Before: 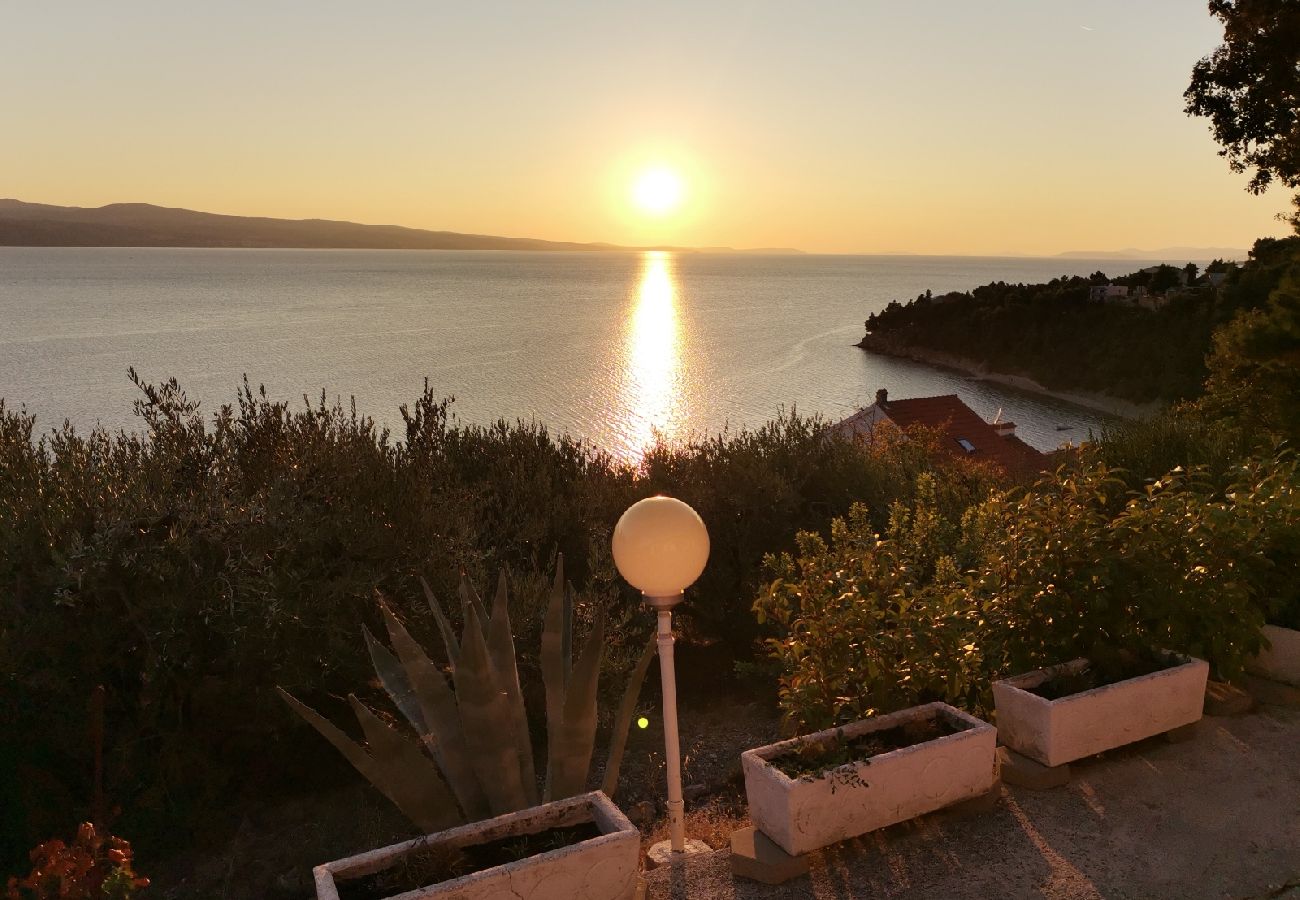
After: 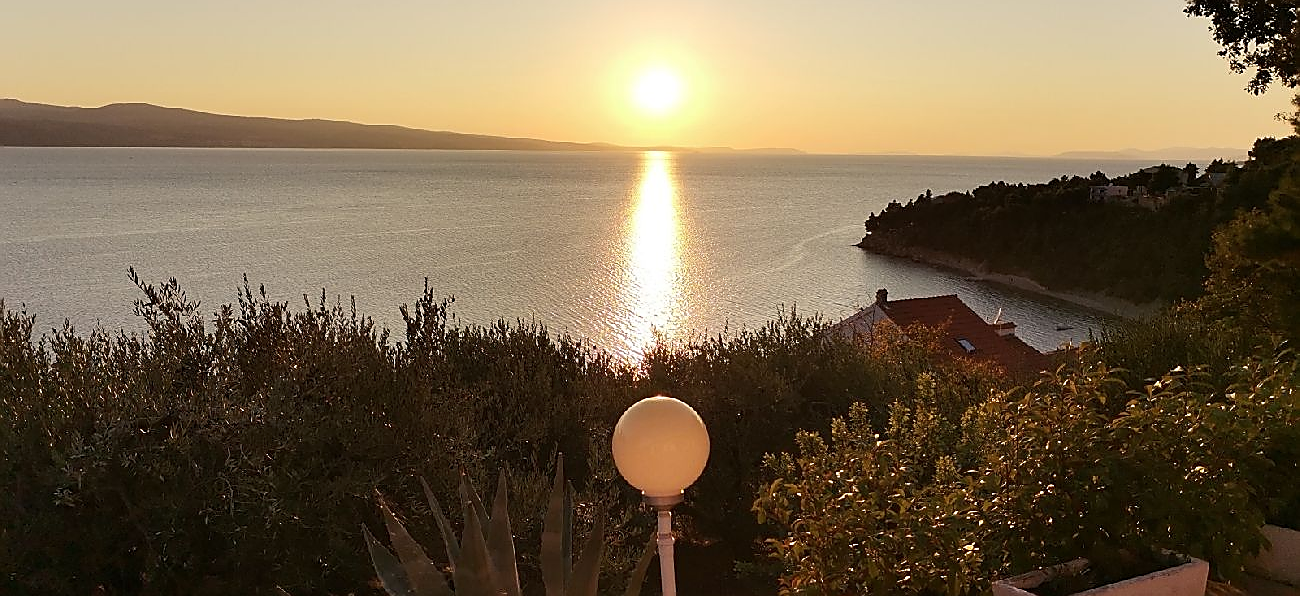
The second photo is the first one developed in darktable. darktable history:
crop: top 11.156%, bottom 22.597%
sharpen: radius 1.385, amount 1.267, threshold 0.714
